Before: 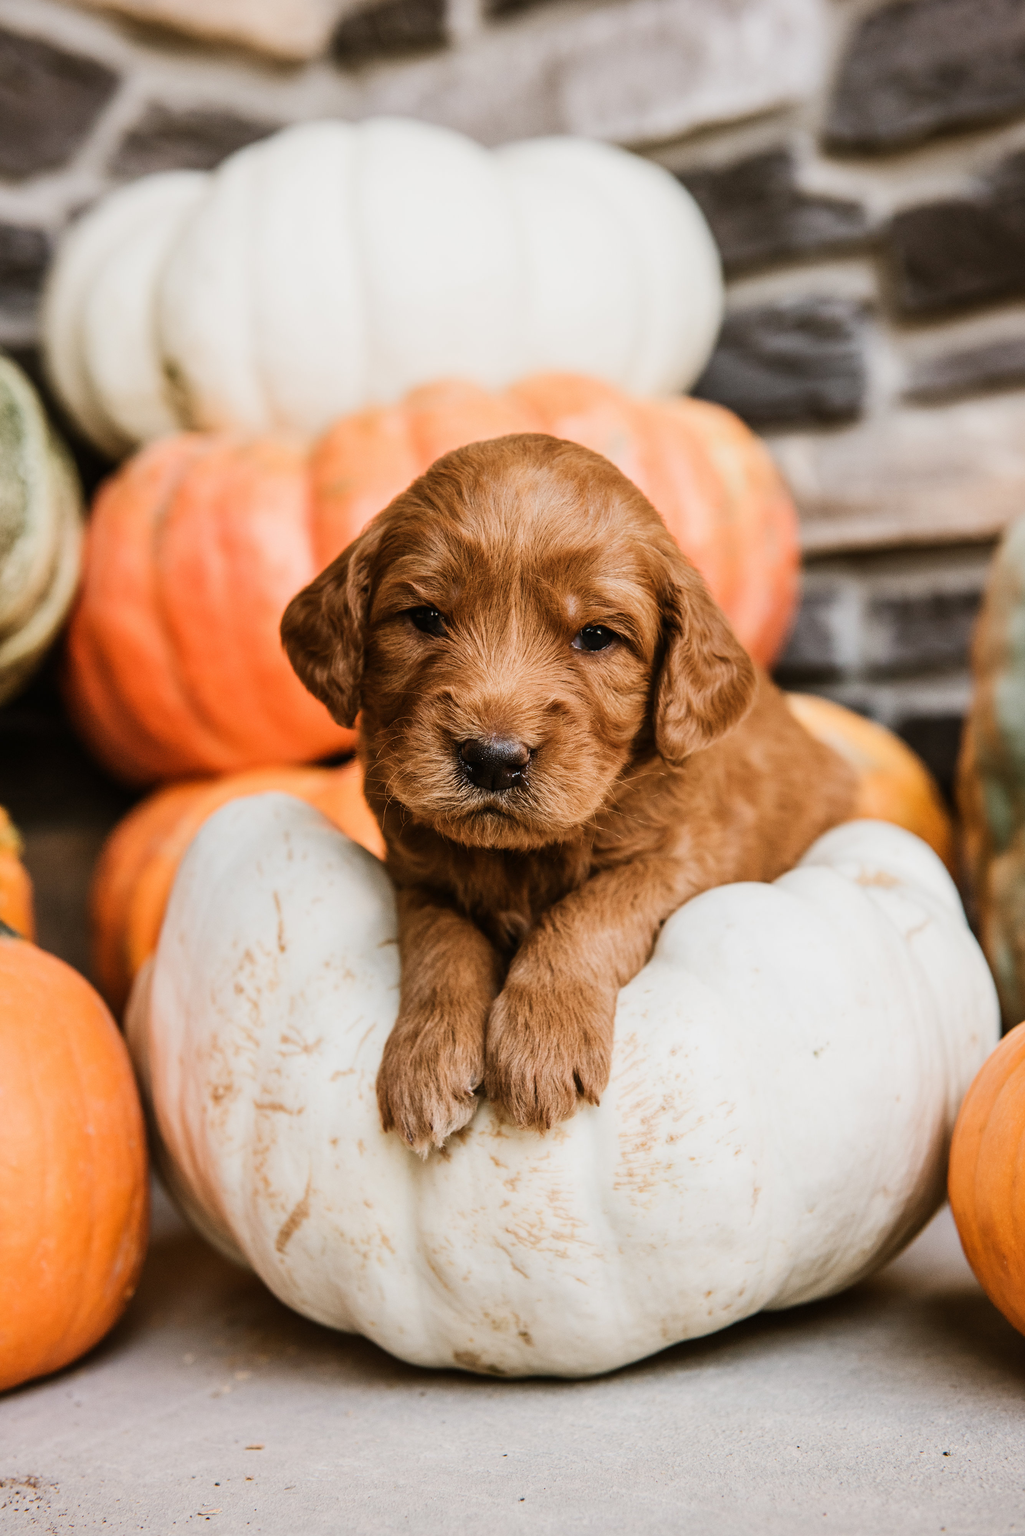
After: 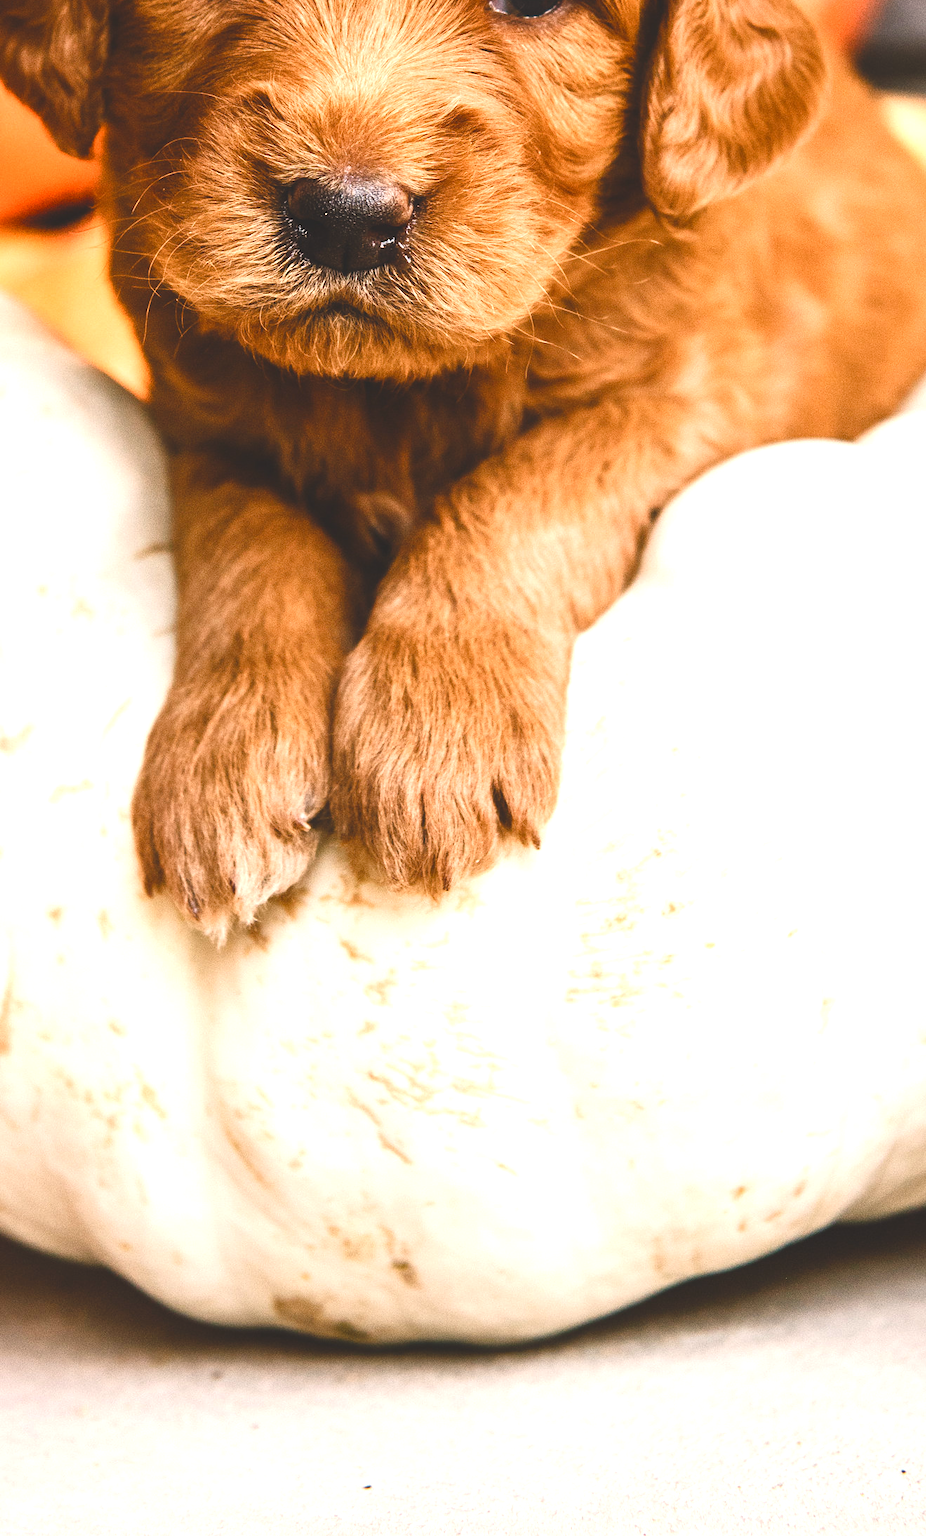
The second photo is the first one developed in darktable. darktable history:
crop: left 29.672%, top 41.786%, right 20.851%, bottom 3.487%
white balance: red 0.988, blue 1.017
color balance rgb: shadows lift › chroma 2%, shadows lift › hue 247.2°, power › chroma 0.3%, power › hue 25.2°, highlights gain › chroma 3%, highlights gain › hue 60°, global offset › luminance 2%, perceptual saturation grading › global saturation 20%, perceptual saturation grading › highlights -20%, perceptual saturation grading › shadows 30%
exposure: exposure 0.921 EV, compensate highlight preservation false
